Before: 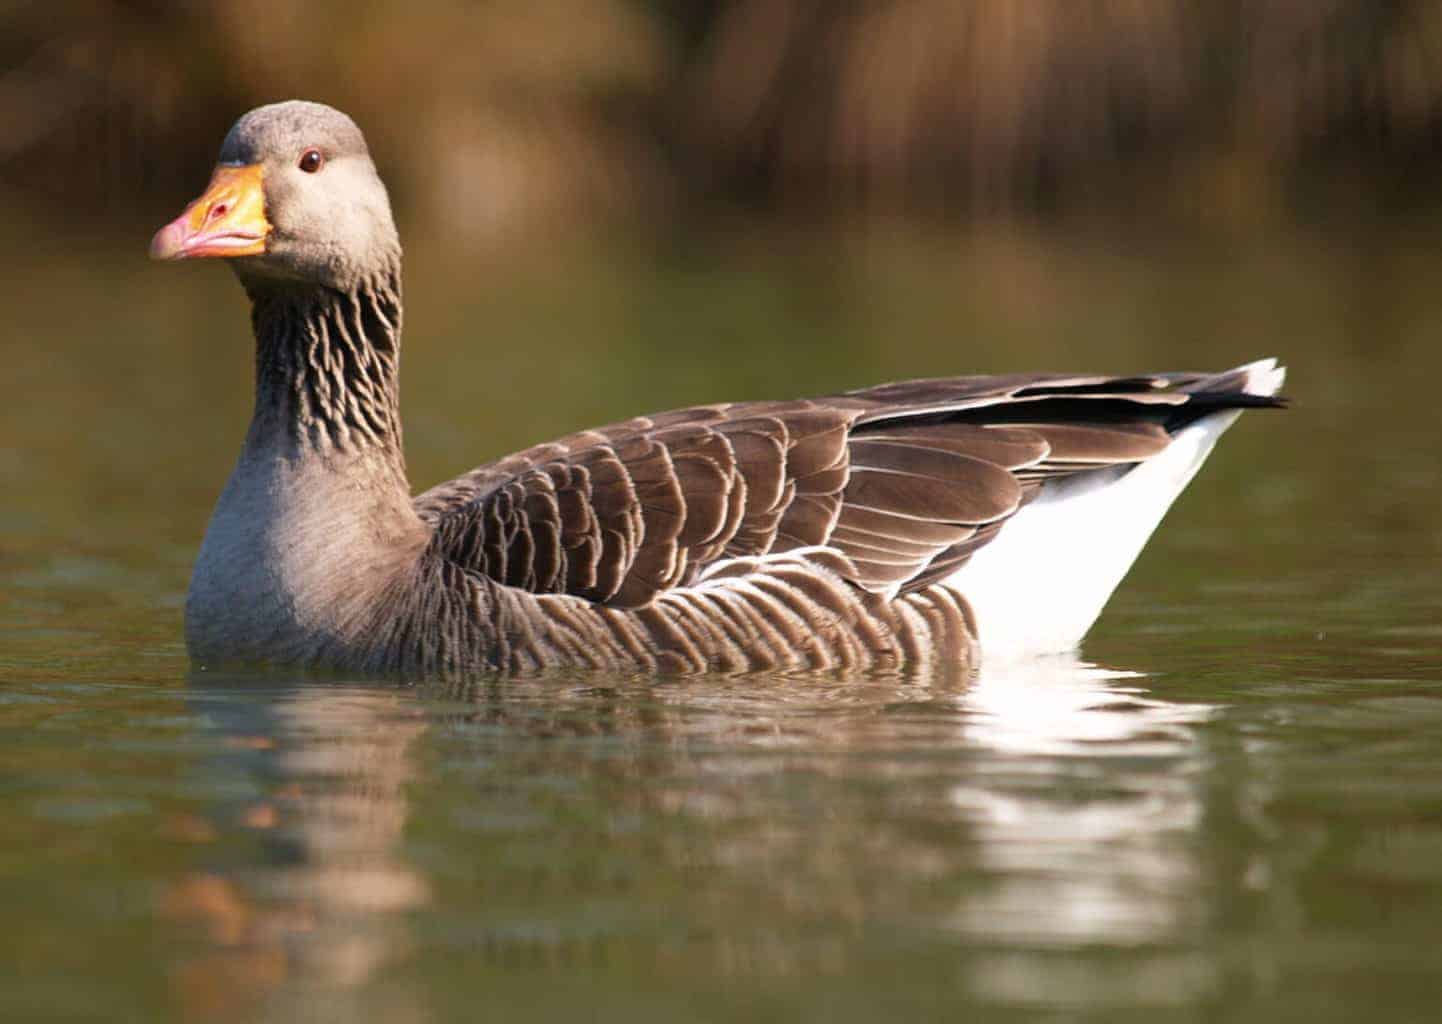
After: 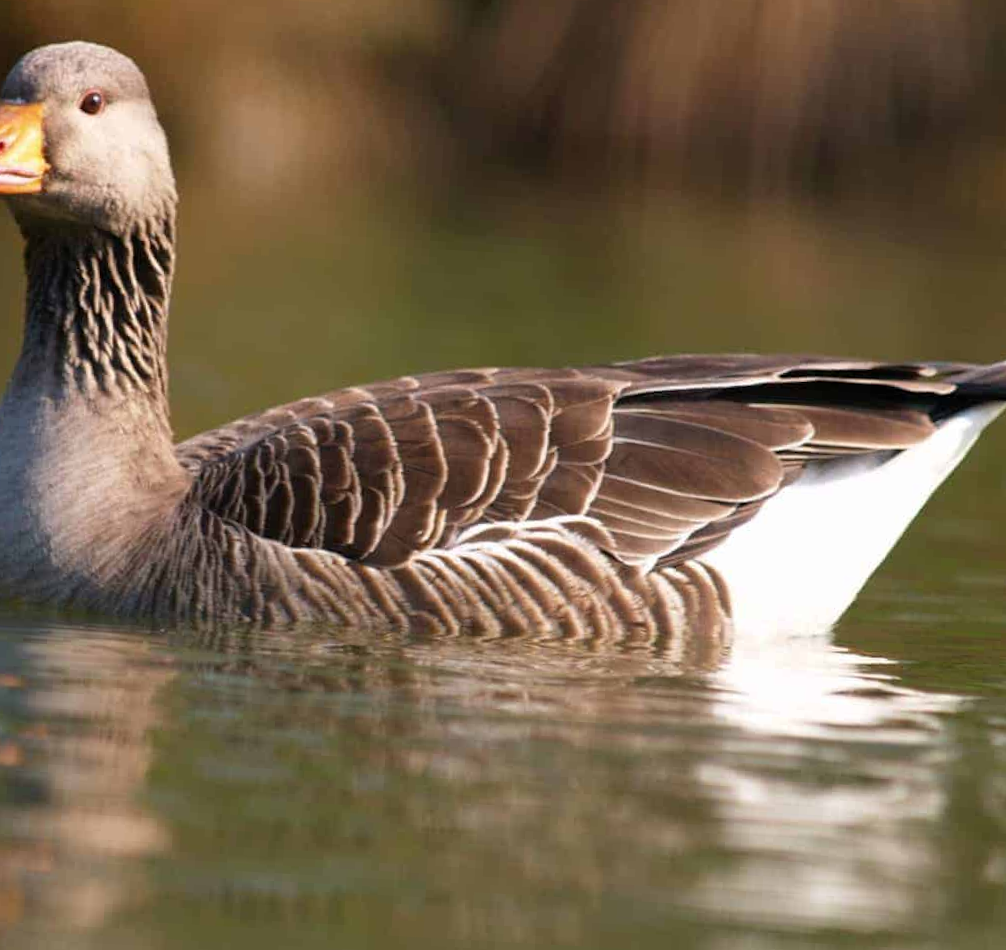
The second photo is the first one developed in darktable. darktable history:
crop and rotate: angle -3.19°, left 14.029%, top 0.018%, right 10.815%, bottom 0.057%
